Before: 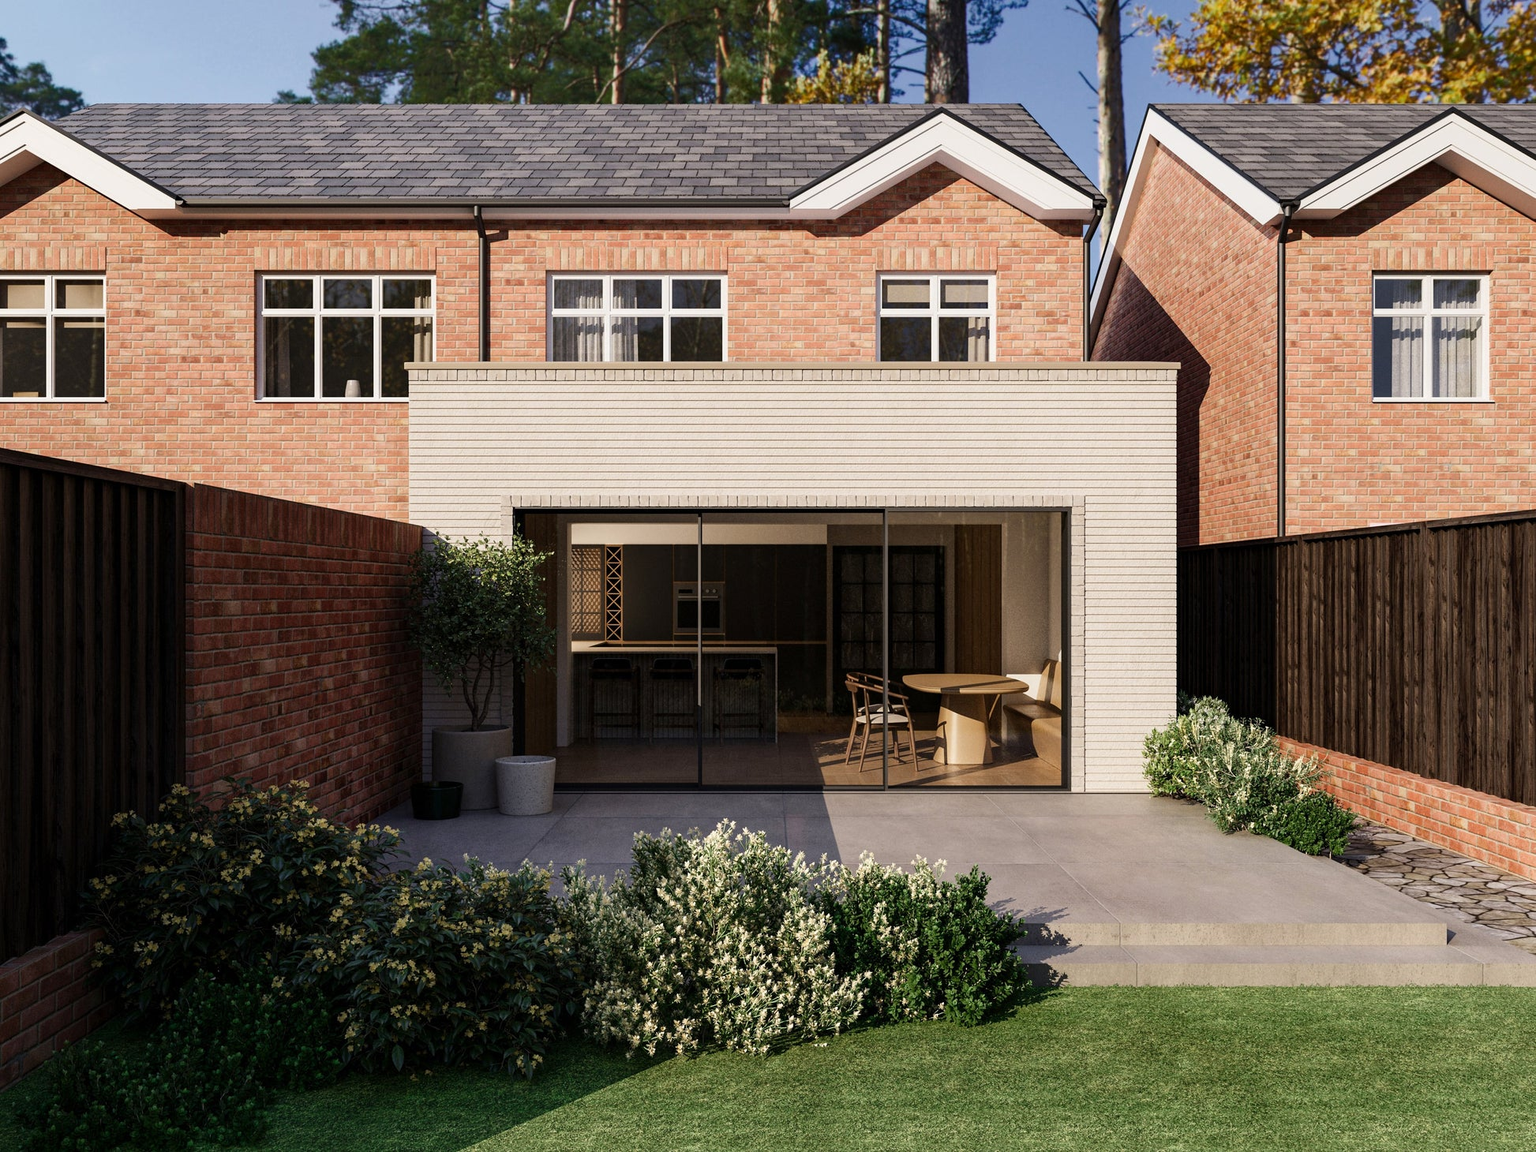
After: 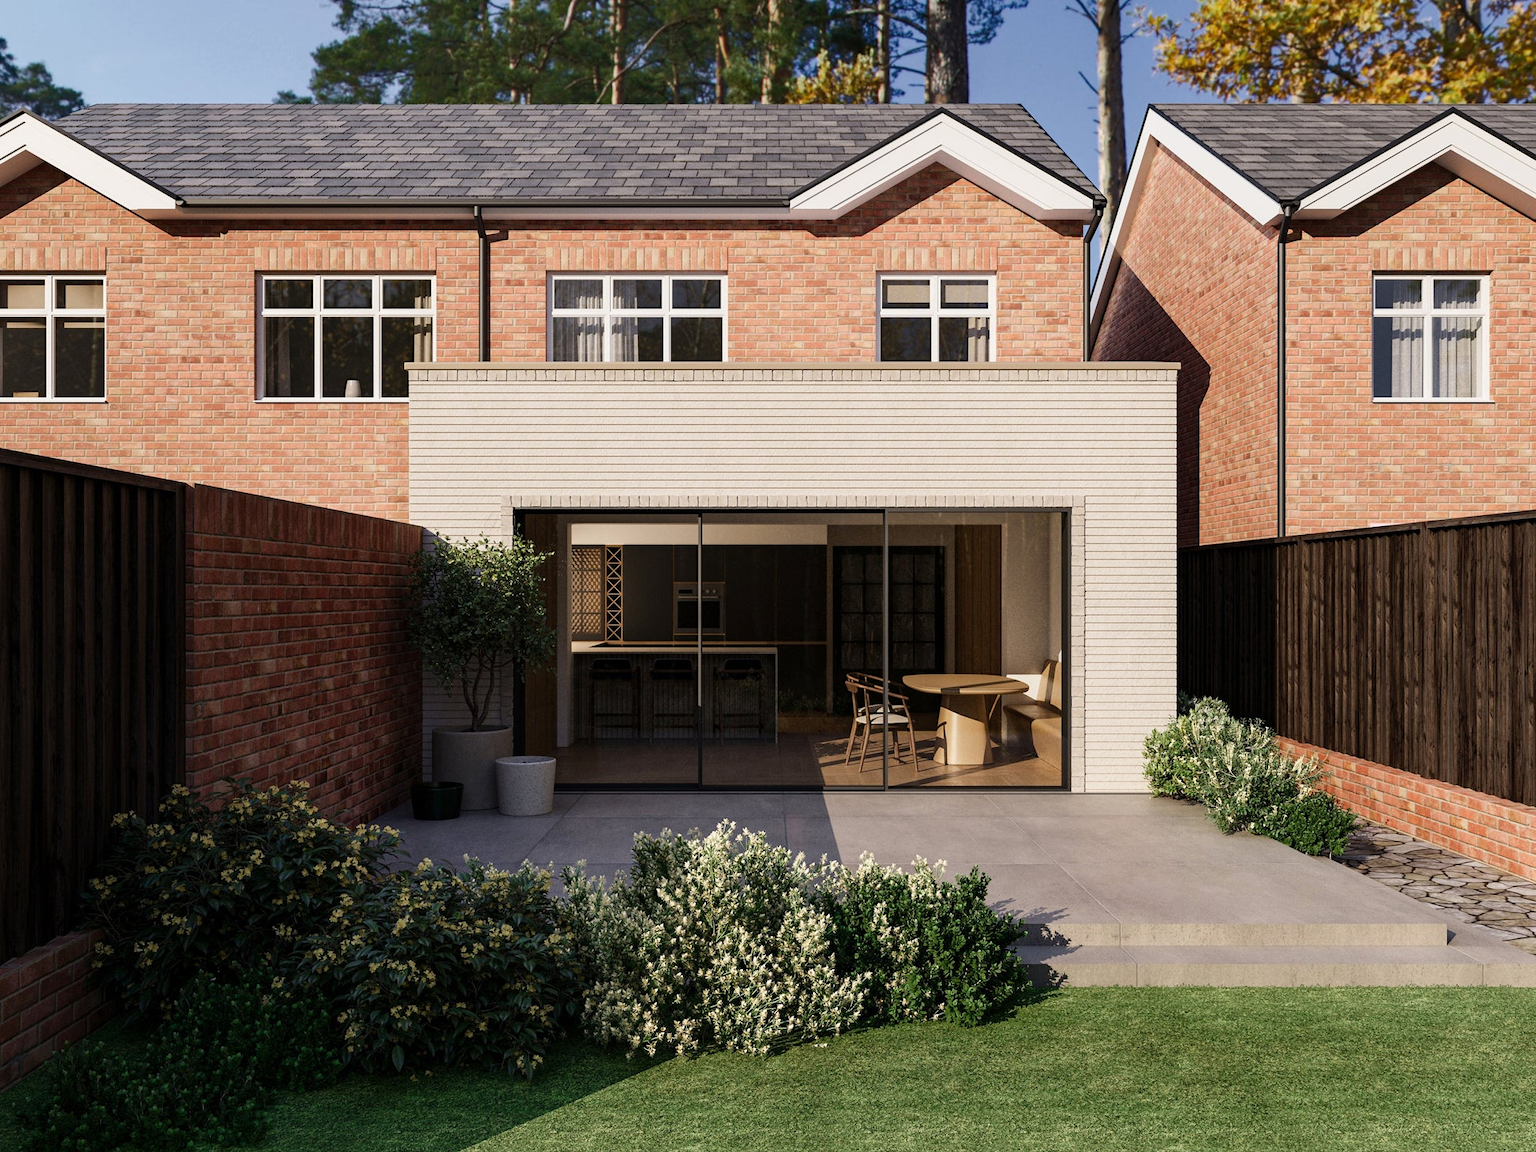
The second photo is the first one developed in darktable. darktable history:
levels: mode automatic, levels [0.182, 0.542, 0.902]
